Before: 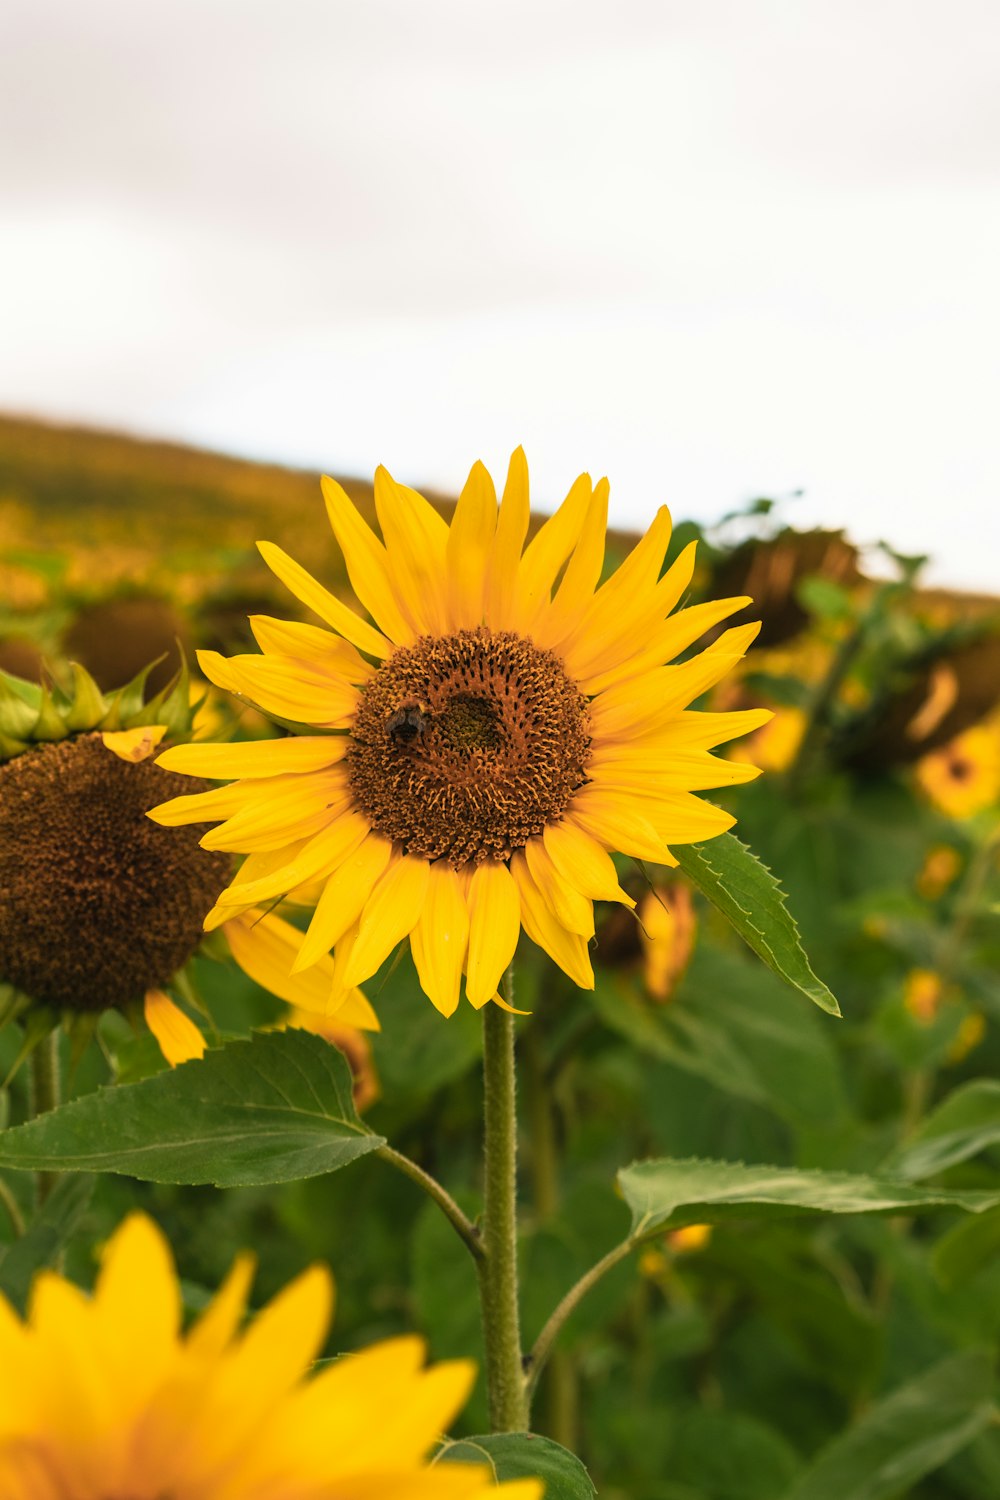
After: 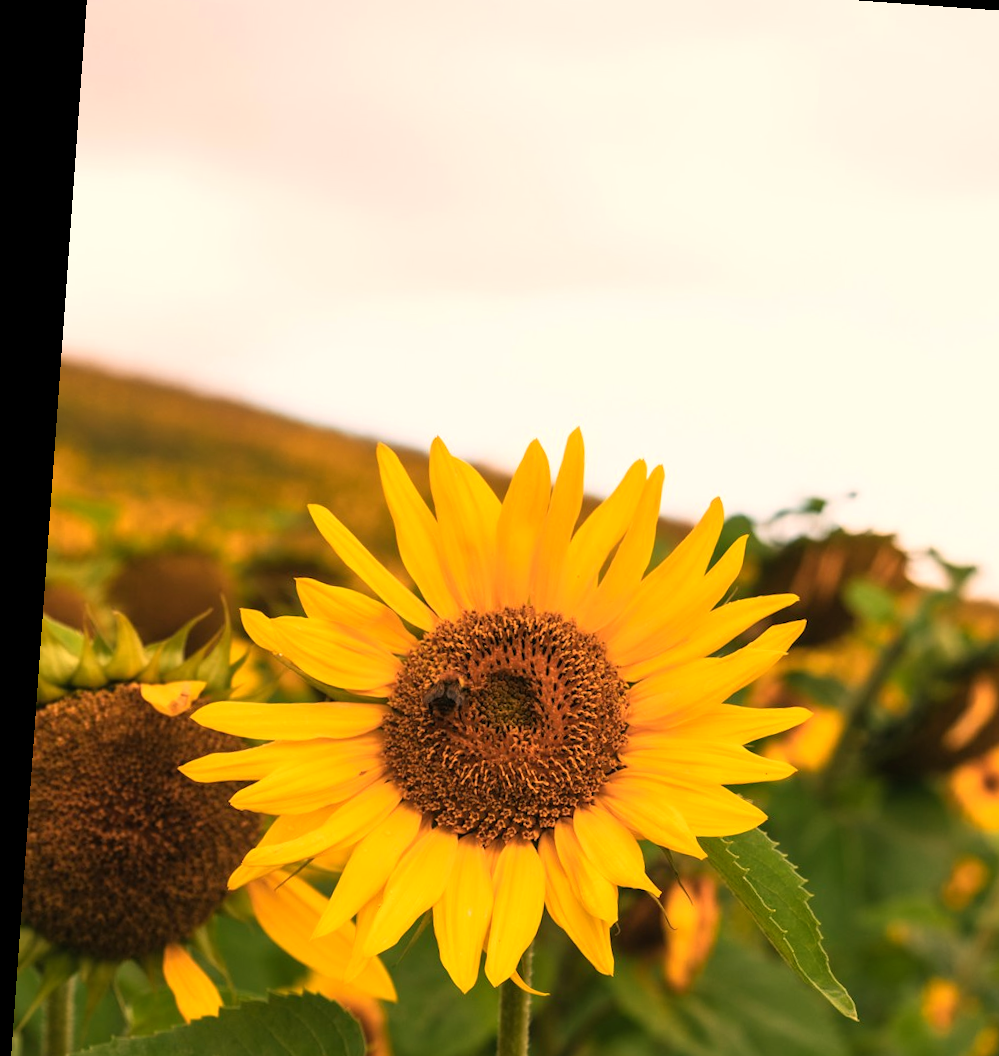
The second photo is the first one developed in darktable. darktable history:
crop: left 1.509%, top 3.452%, right 7.696%, bottom 28.452%
white balance: red 1.127, blue 0.943
rotate and perspective: rotation 4.1°, automatic cropping off
